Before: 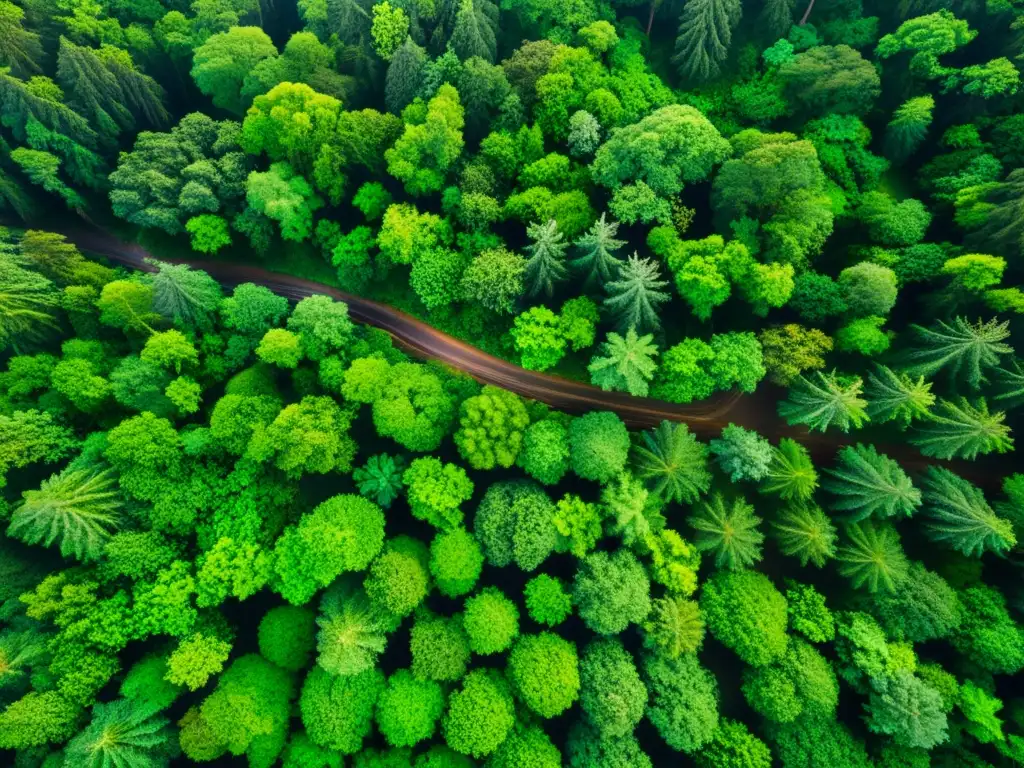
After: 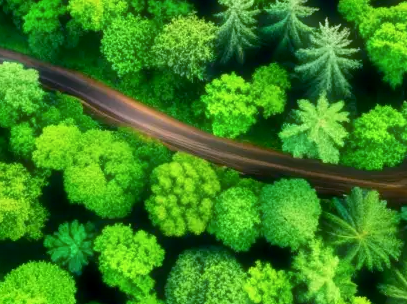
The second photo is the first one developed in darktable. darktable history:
crop: left 30.223%, top 30.409%, right 30.023%, bottom 29.925%
color zones: curves: ch1 [(0, 0.469) (0.001, 0.469) (0.12, 0.446) (0.248, 0.469) (0.5, 0.5) (0.748, 0.5) (0.999, 0.469) (1, 0.469)]
exposure: black level correction 0.005, exposure 0.276 EV, compensate highlight preservation false
shadows and highlights: shadows 21.01, highlights -82.39, soften with gaussian
haze removal: strength -0.112, compatibility mode true, adaptive false
